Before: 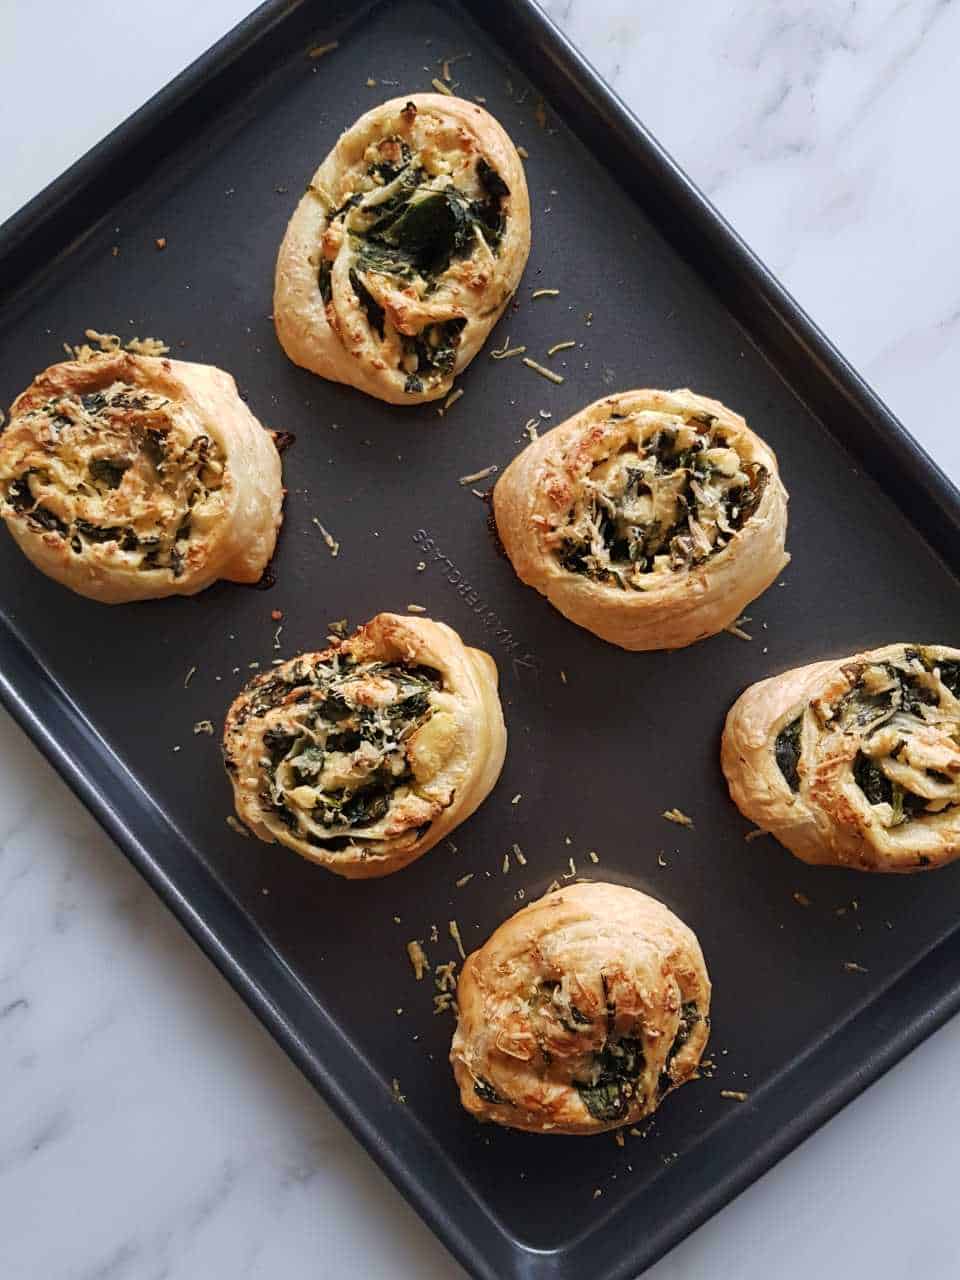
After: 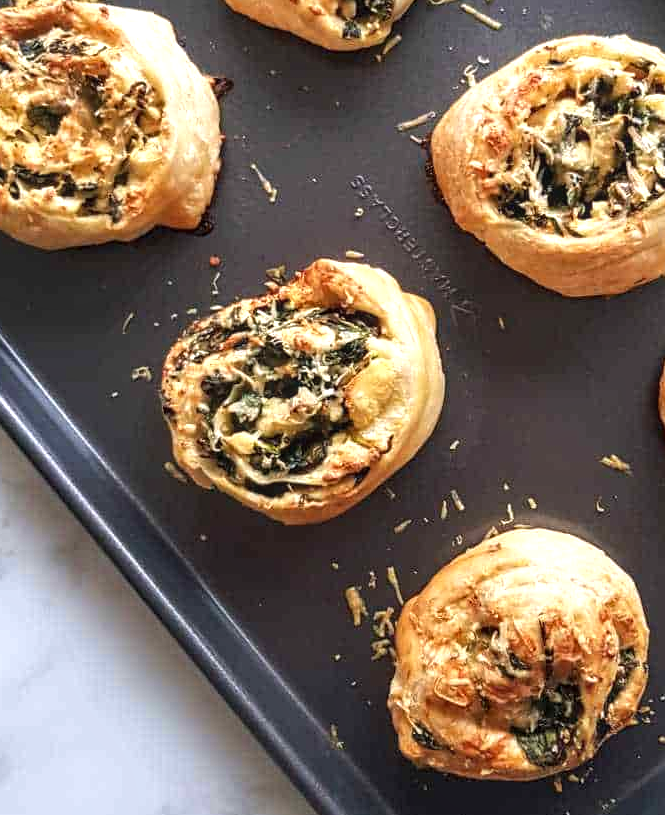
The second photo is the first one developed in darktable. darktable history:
exposure: black level correction 0, exposure 0.7 EV, compensate highlight preservation false
crop: left 6.488%, top 27.668%, right 24.183%, bottom 8.656%
local contrast: on, module defaults
